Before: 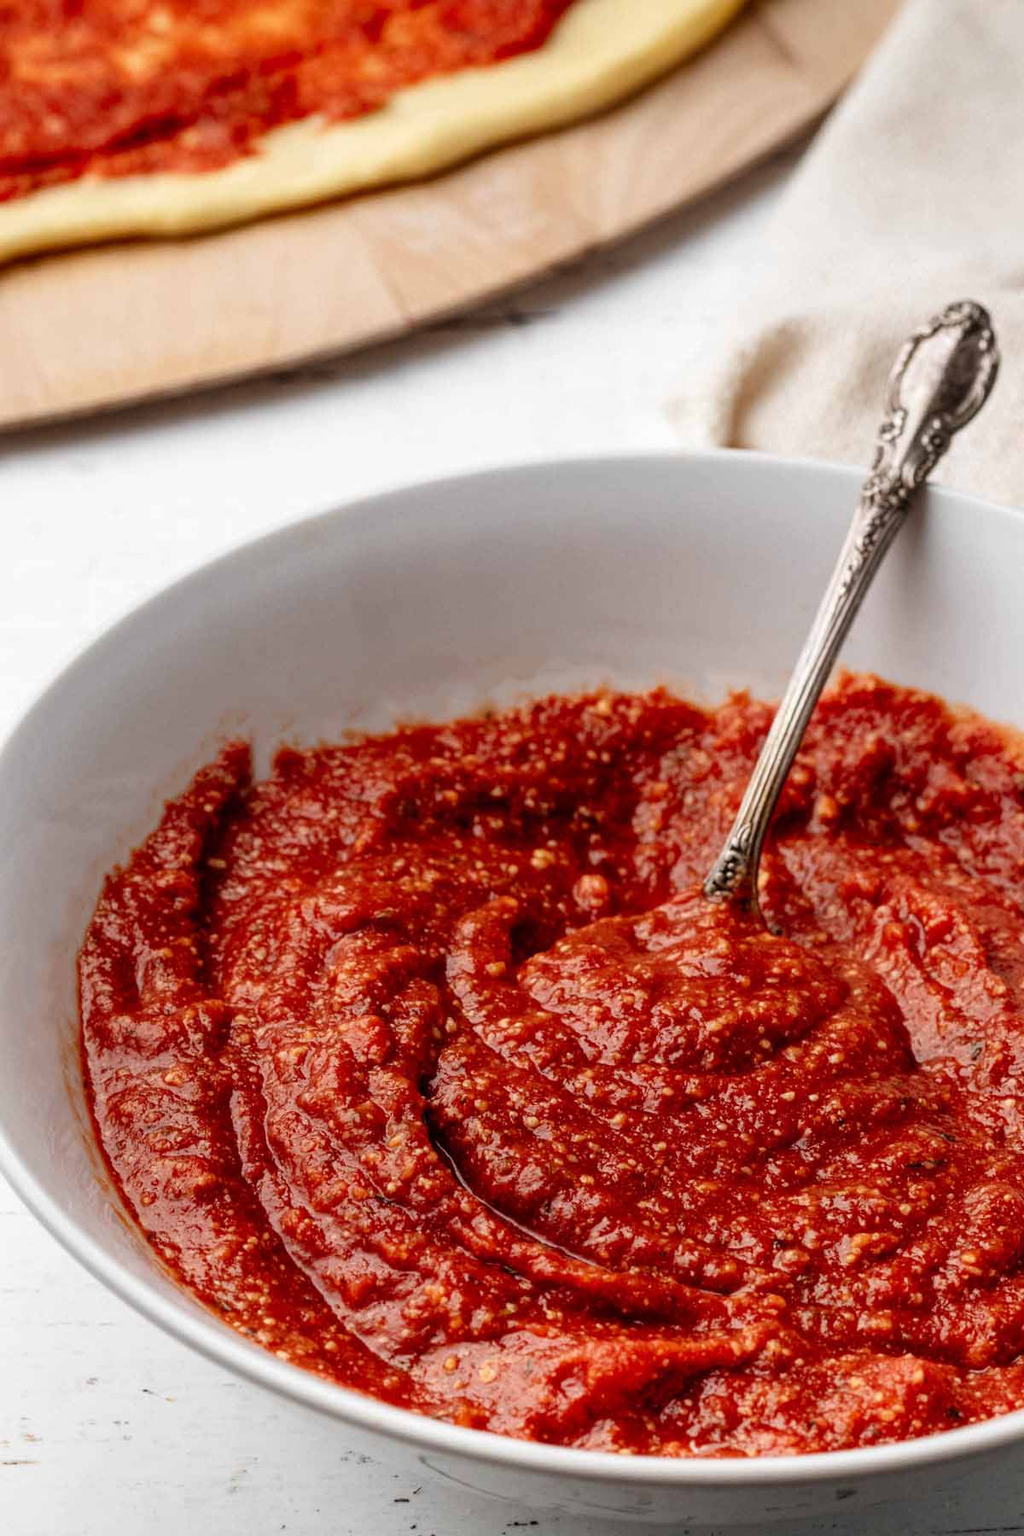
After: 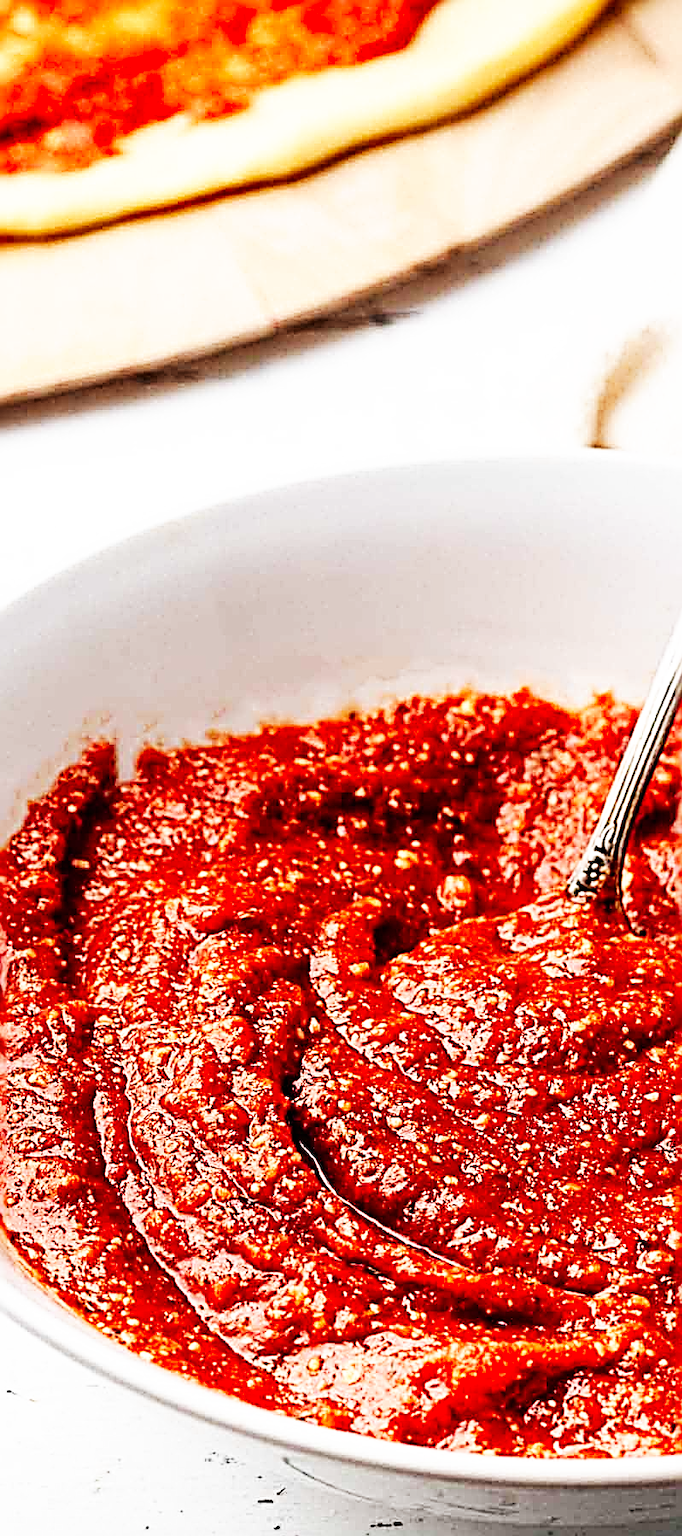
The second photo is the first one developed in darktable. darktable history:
crop and rotate: left 13.409%, right 19.924%
base curve: curves: ch0 [(0, 0) (0.007, 0.004) (0.027, 0.03) (0.046, 0.07) (0.207, 0.54) (0.442, 0.872) (0.673, 0.972) (1, 1)], preserve colors none
sharpen: radius 3.158, amount 1.731
